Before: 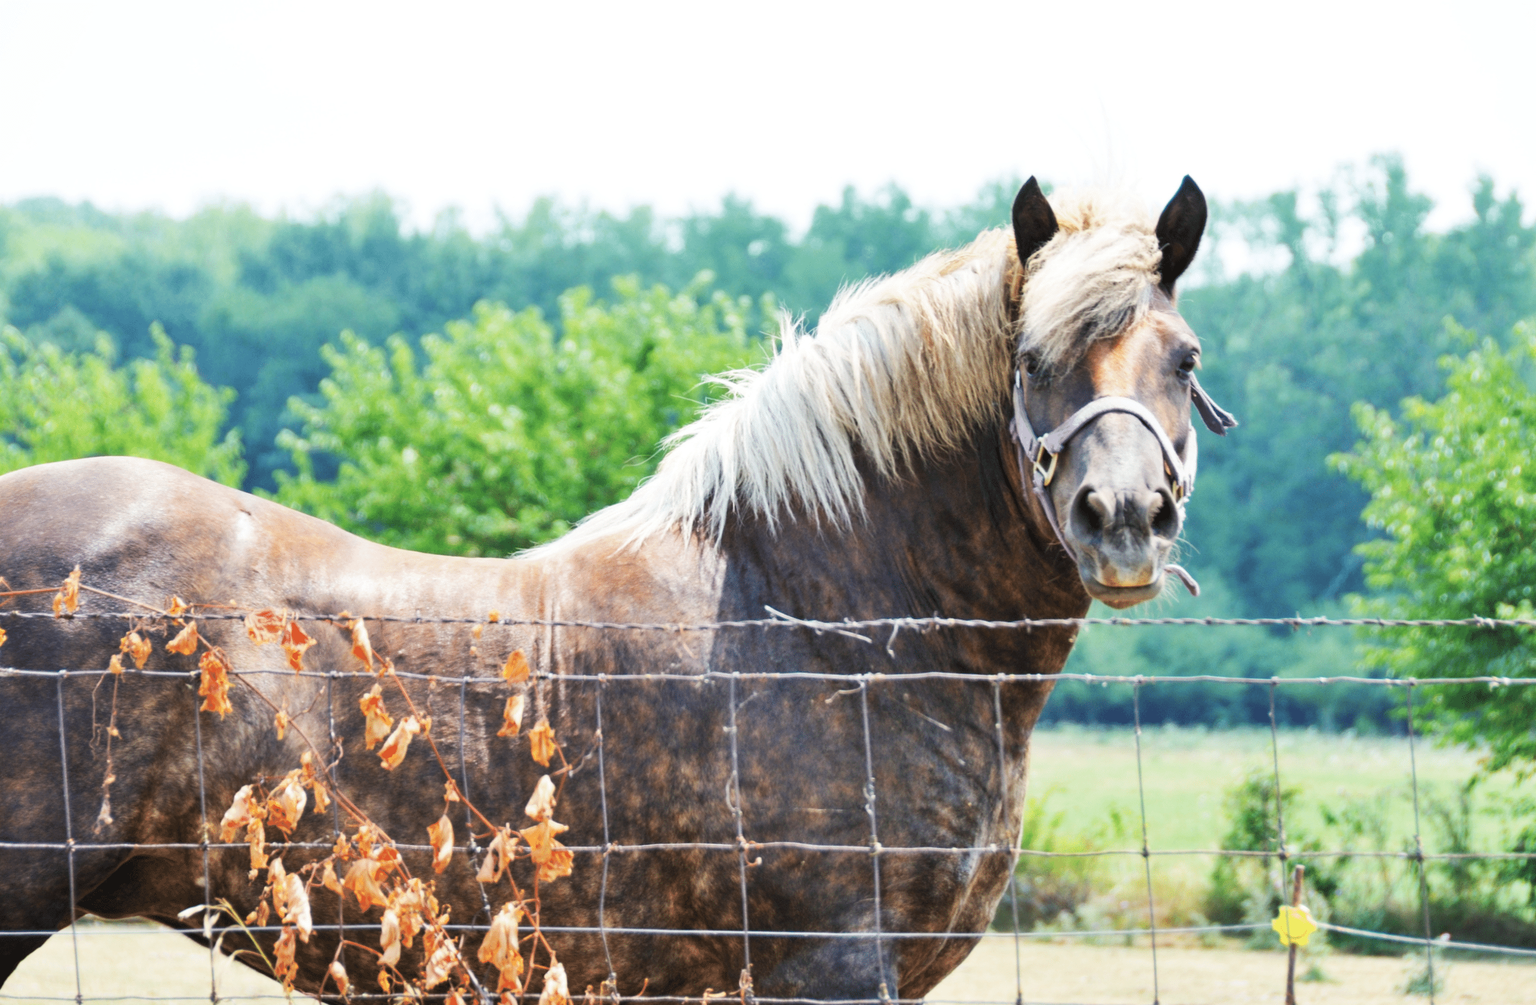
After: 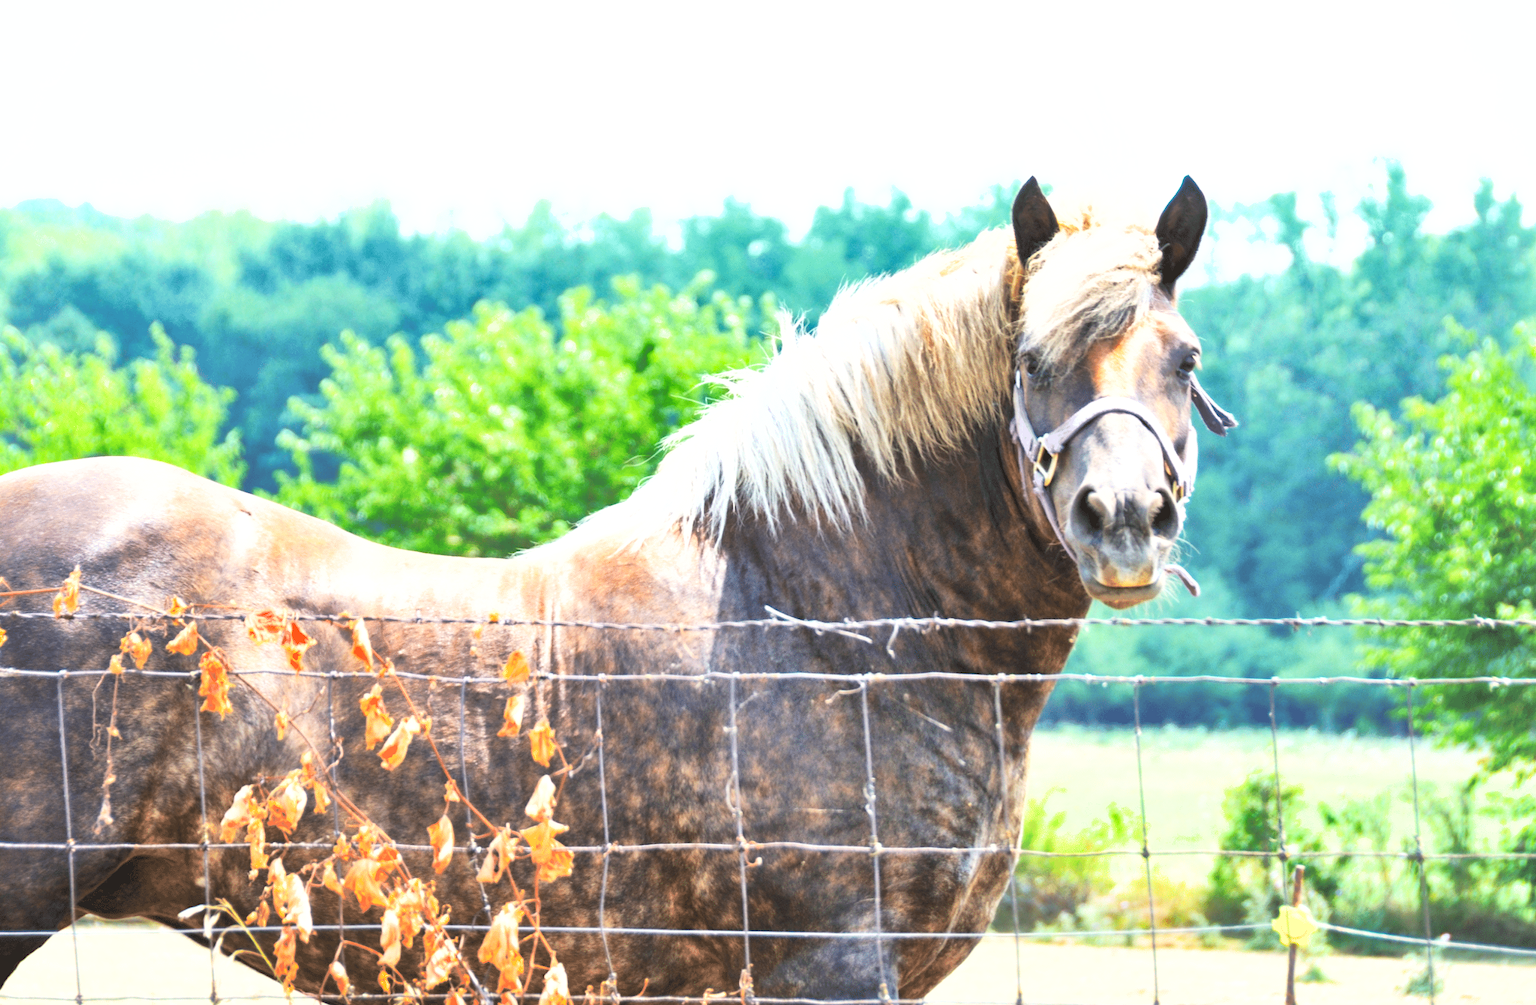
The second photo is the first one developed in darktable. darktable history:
contrast brightness saturation: contrast 0.2, brightness 0.16, saturation 0.22
color contrast: green-magenta contrast 0.84, blue-yellow contrast 0.86
exposure: black level correction 0.001, exposure 0.5 EV, compensate exposure bias true, compensate highlight preservation false
shadows and highlights: on, module defaults
